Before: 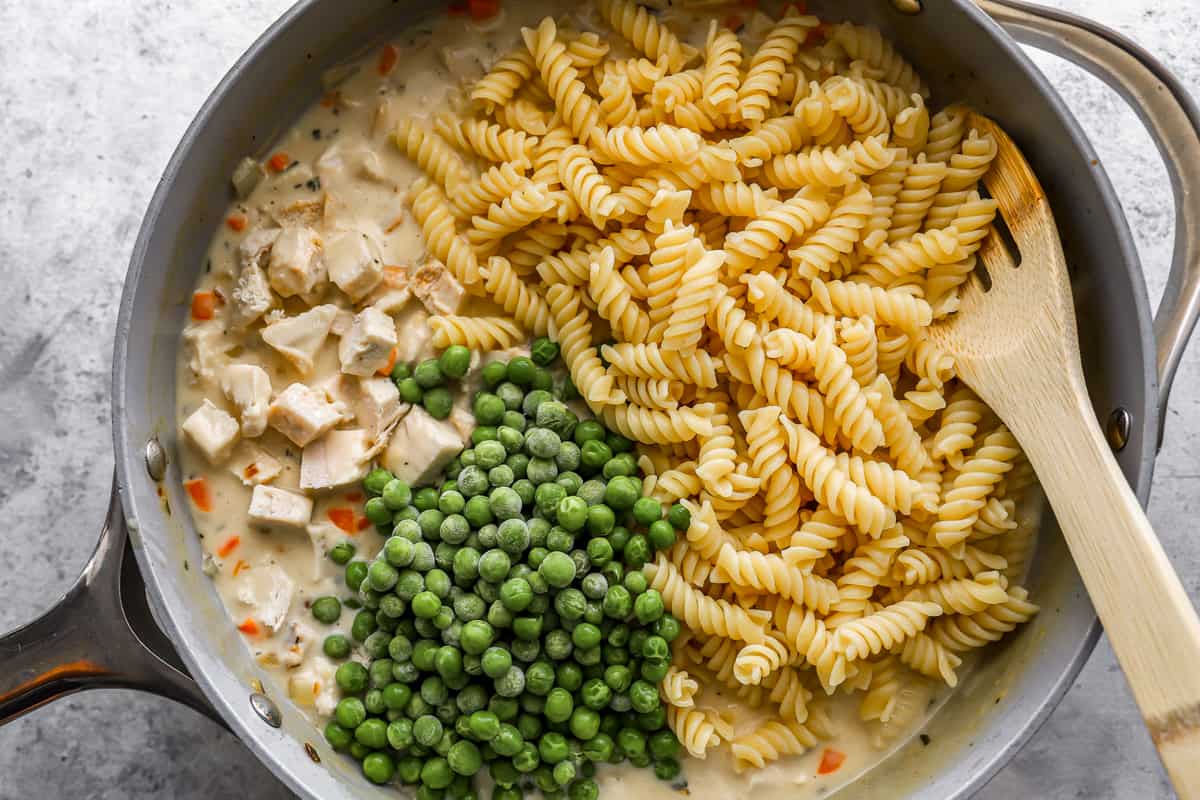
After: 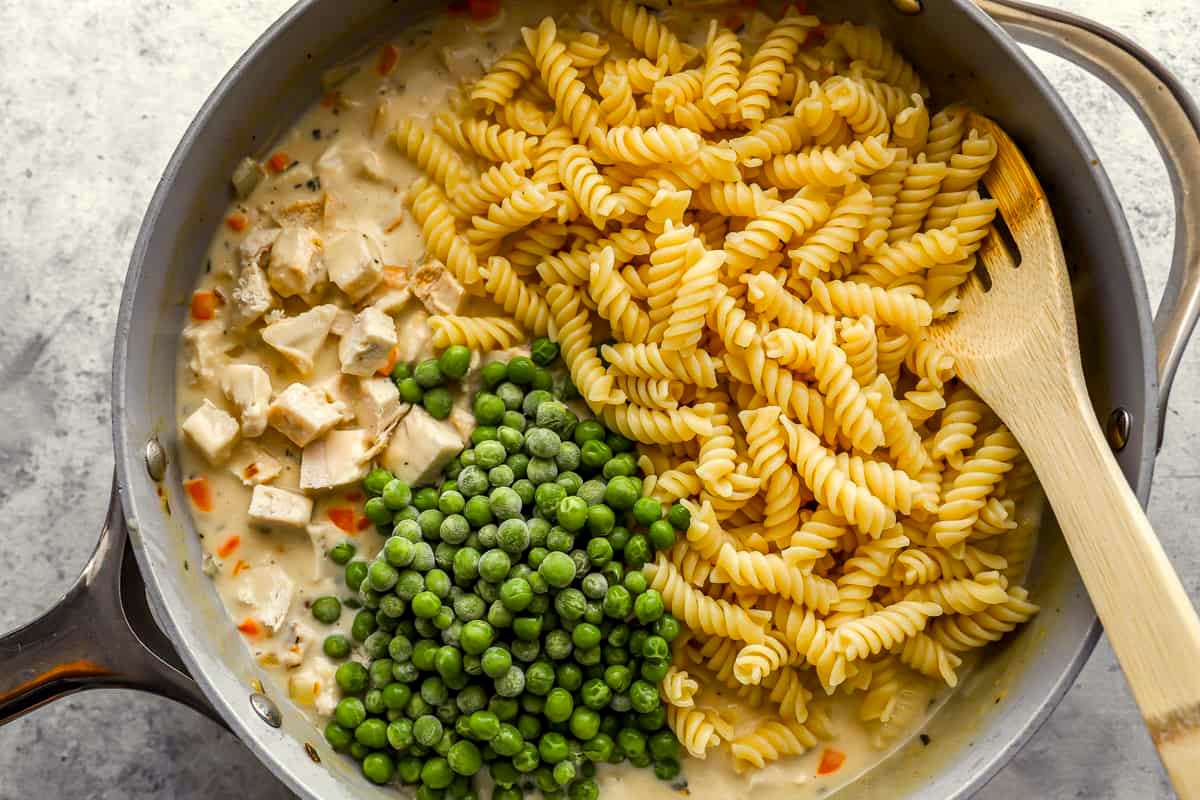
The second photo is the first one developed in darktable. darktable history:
color balance rgb: power › chroma 0.306%, power › hue 24.15°, highlights gain › luminance 6.055%, highlights gain › chroma 2.632%, highlights gain › hue 91.49°, global offset › luminance -0.291%, global offset › hue 260.34°, perceptual saturation grading › global saturation 14.701%
